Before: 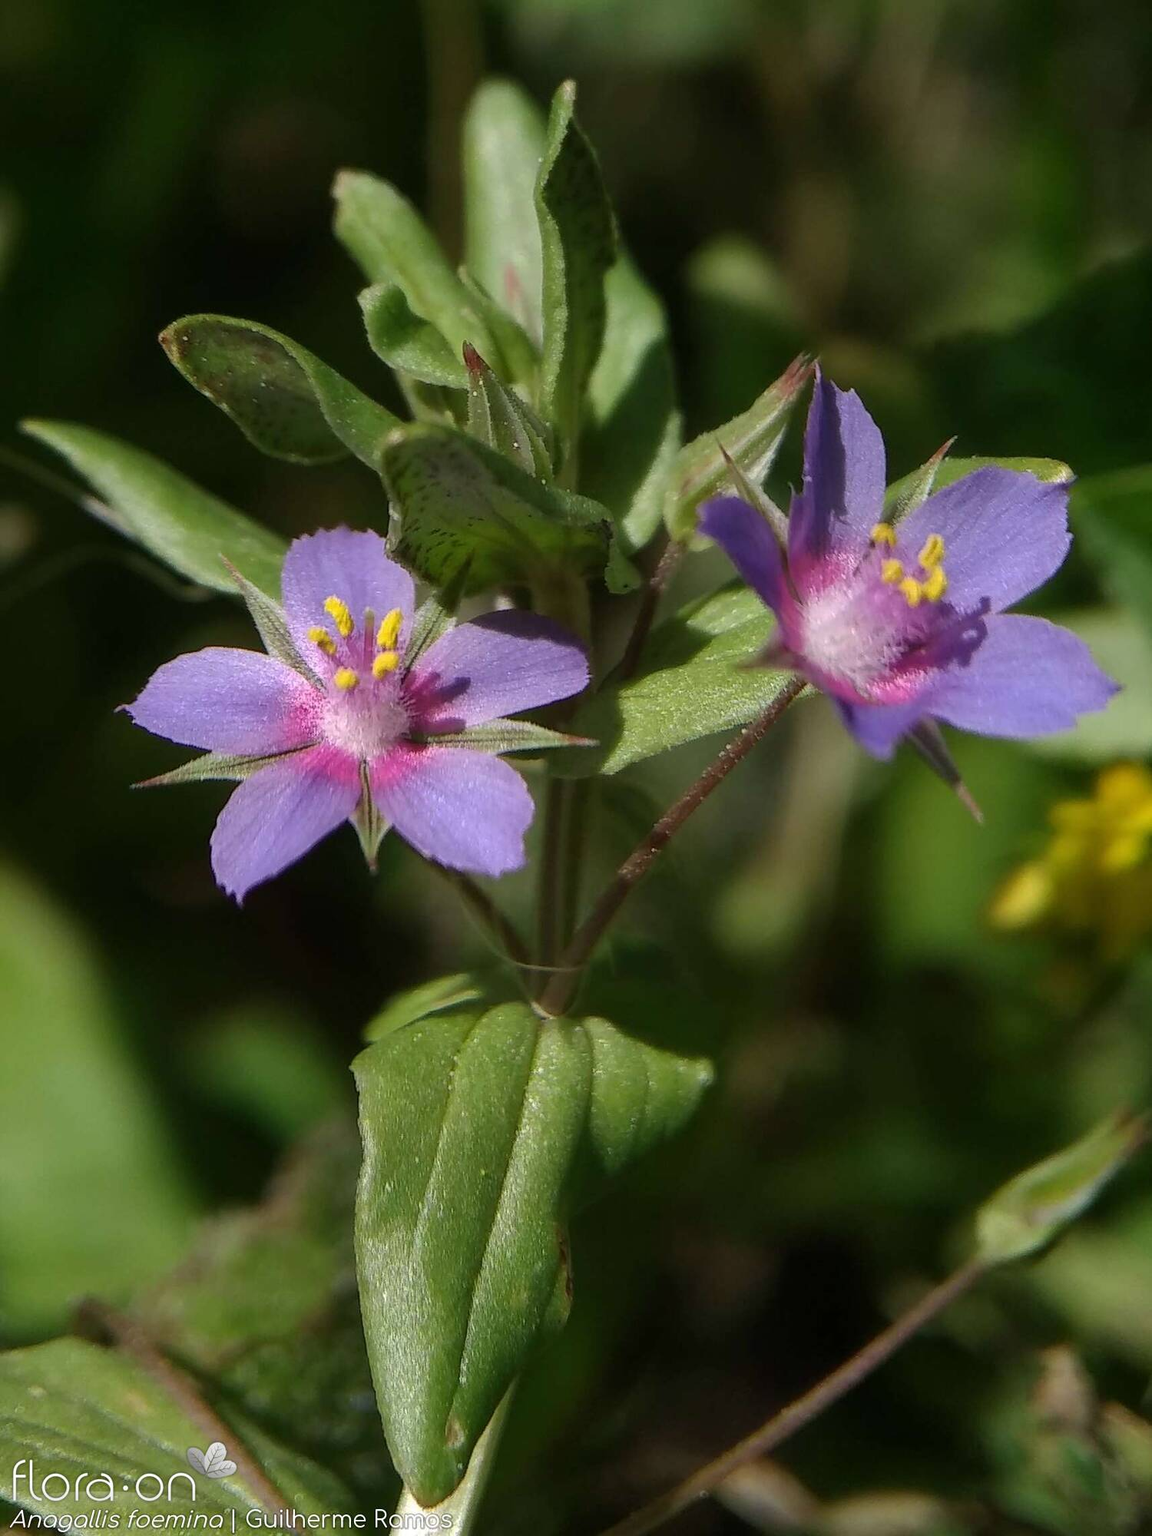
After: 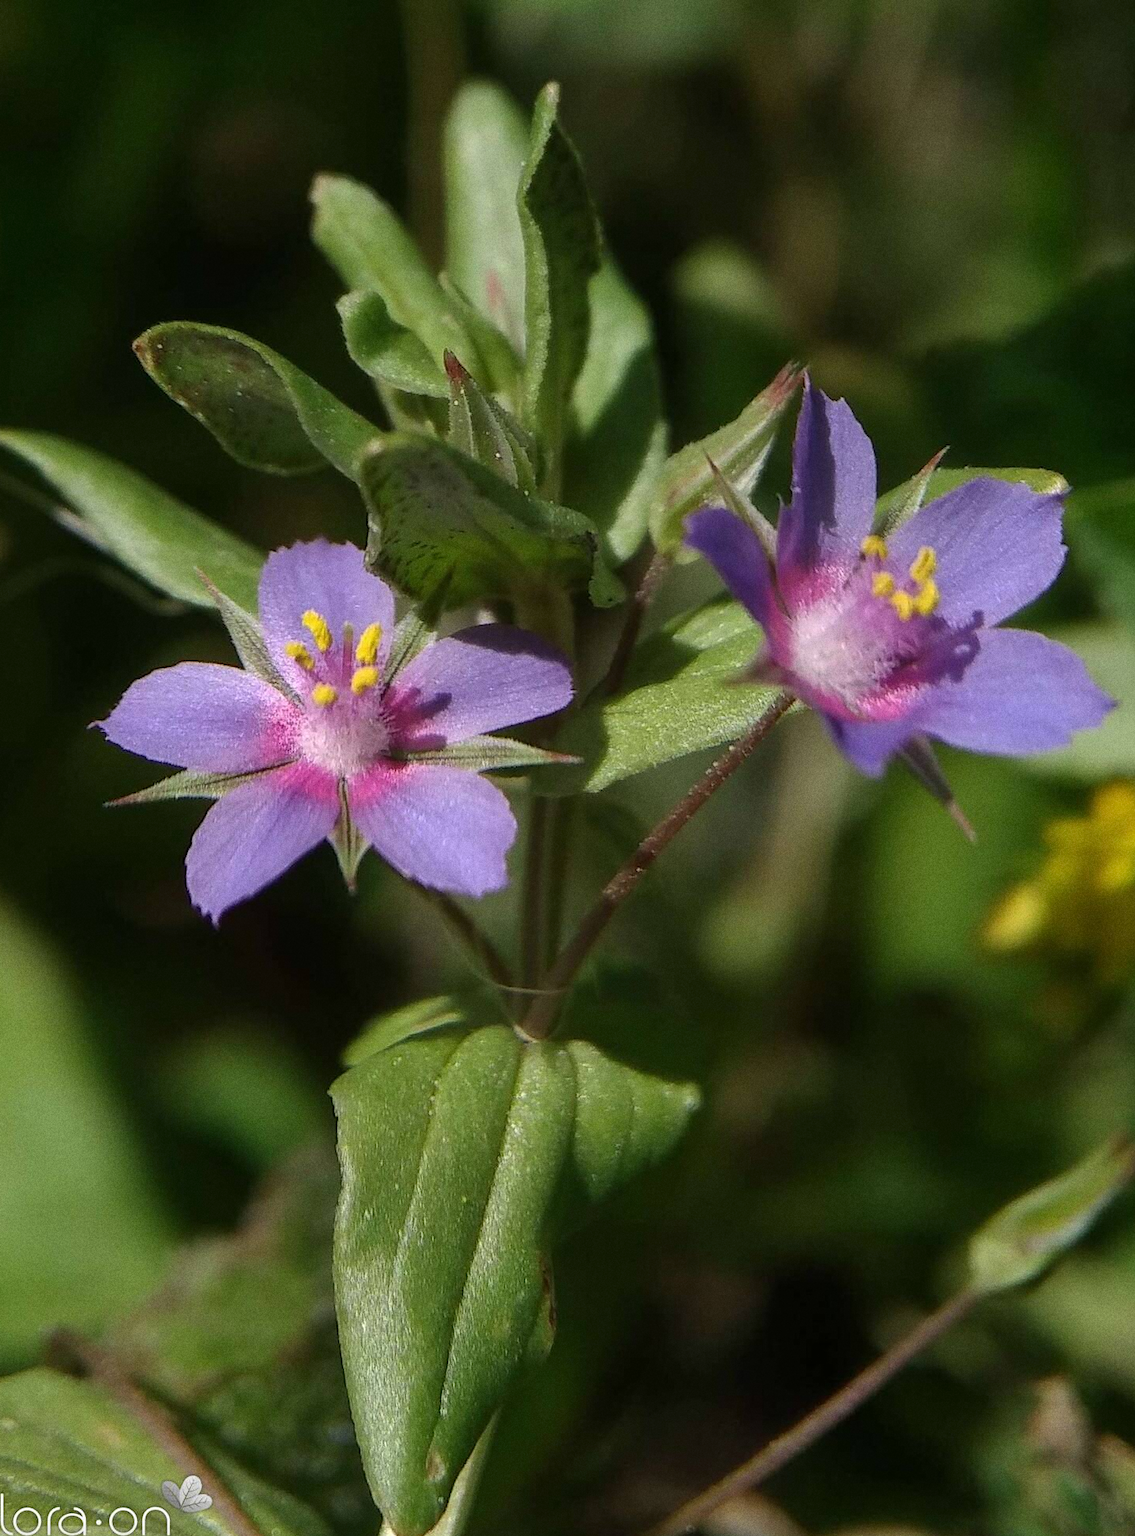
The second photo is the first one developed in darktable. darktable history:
grain: on, module defaults
crop and rotate: left 2.536%, right 1.107%, bottom 2.246%
